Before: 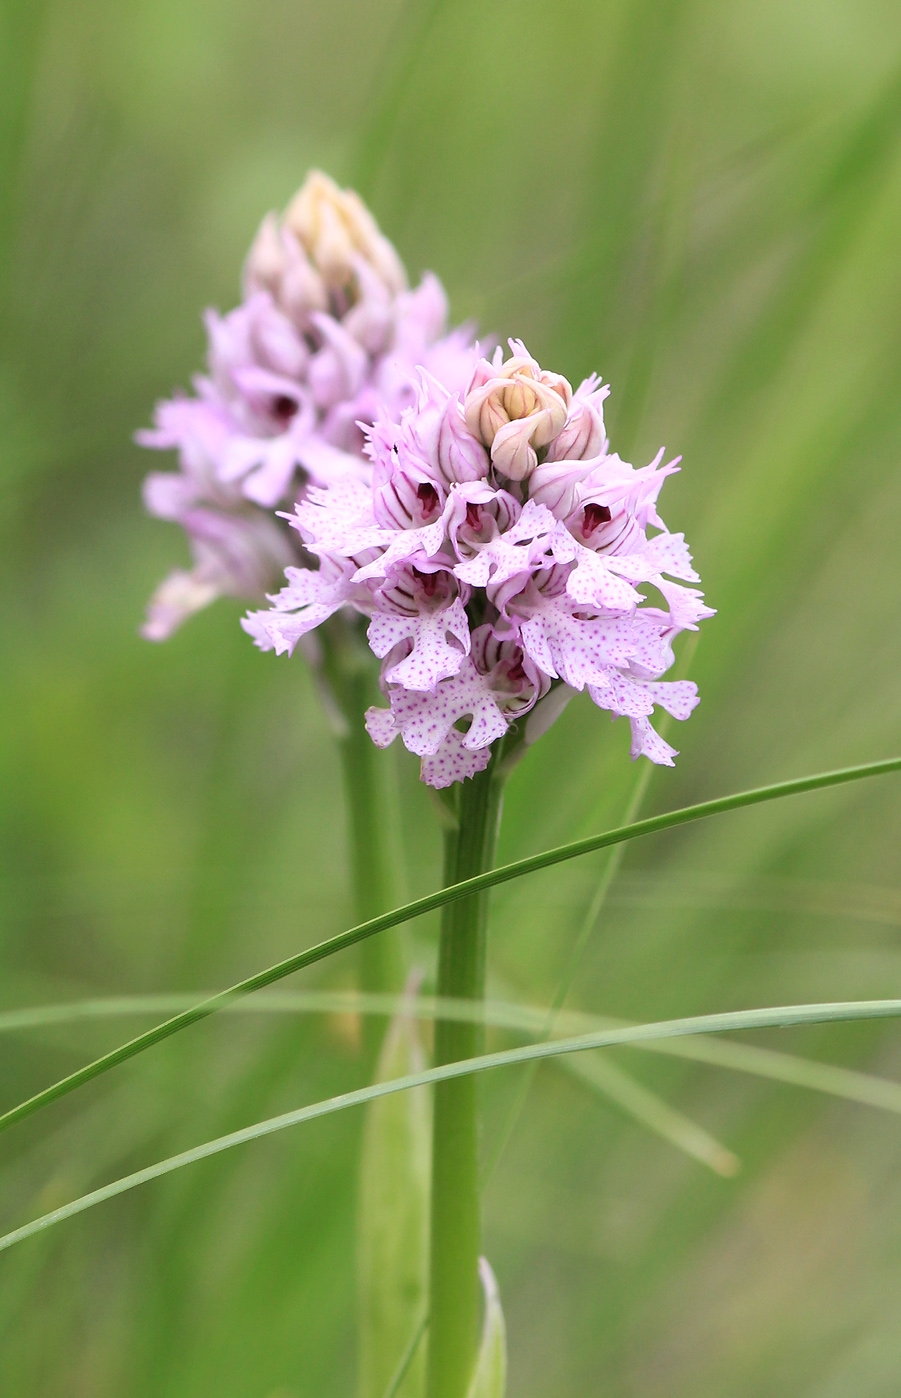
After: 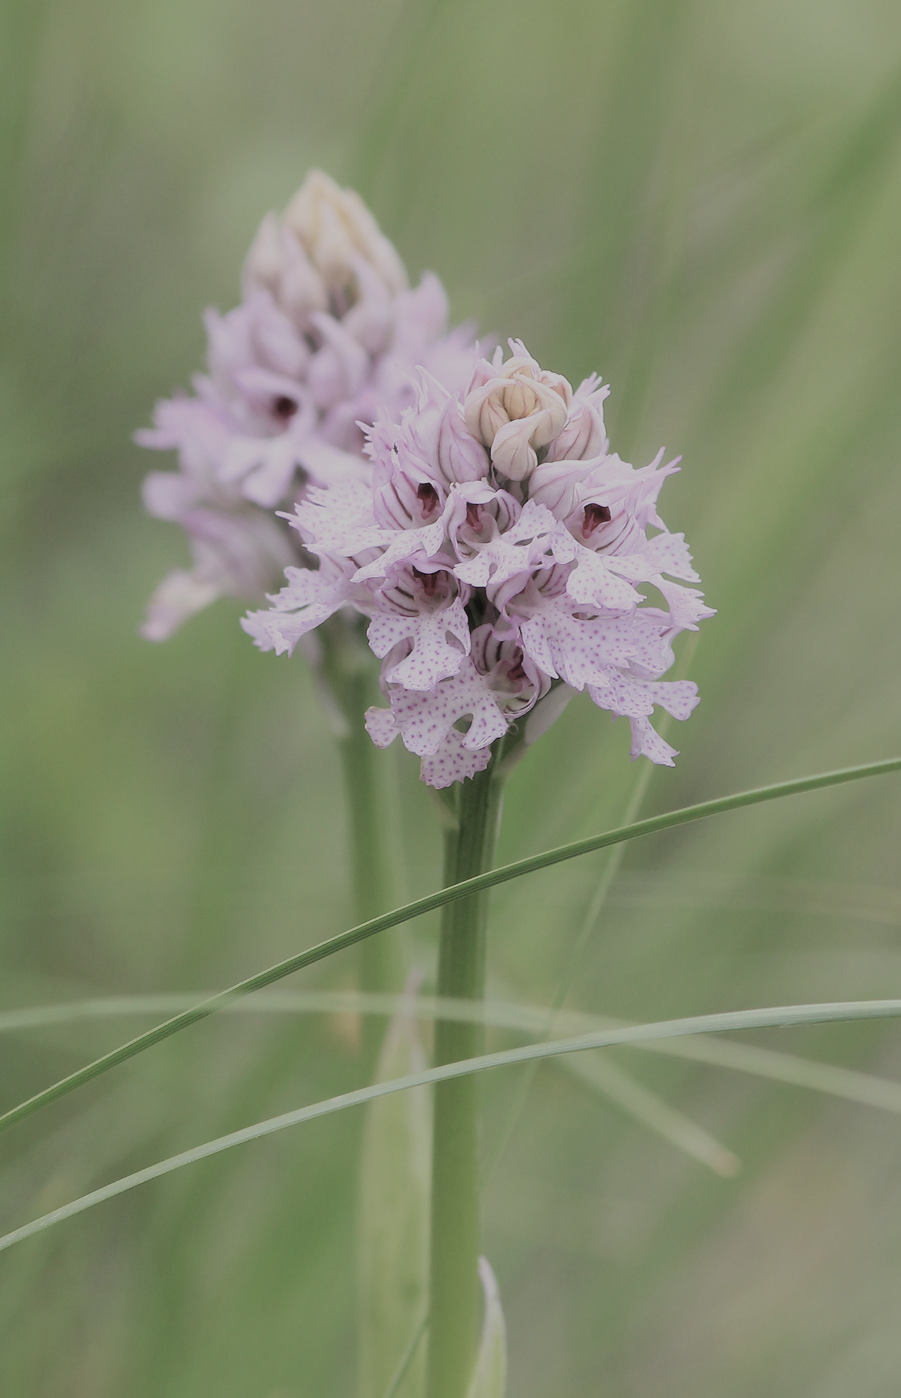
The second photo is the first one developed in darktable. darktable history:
haze removal: strength -0.077, distance 0.359, adaptive false
filmic rgb: black relative exposure -8.85 EV, white relative exposure 4.98 EV, target black luminance 0%, hardness 3.77, latitude 66.52%, contrast 0.814, highlights saturation mix 10.93%, shadows ↔ highlights balance 20.62%
contrast brightness saturation: contrast -0.05, saturation -0.42
